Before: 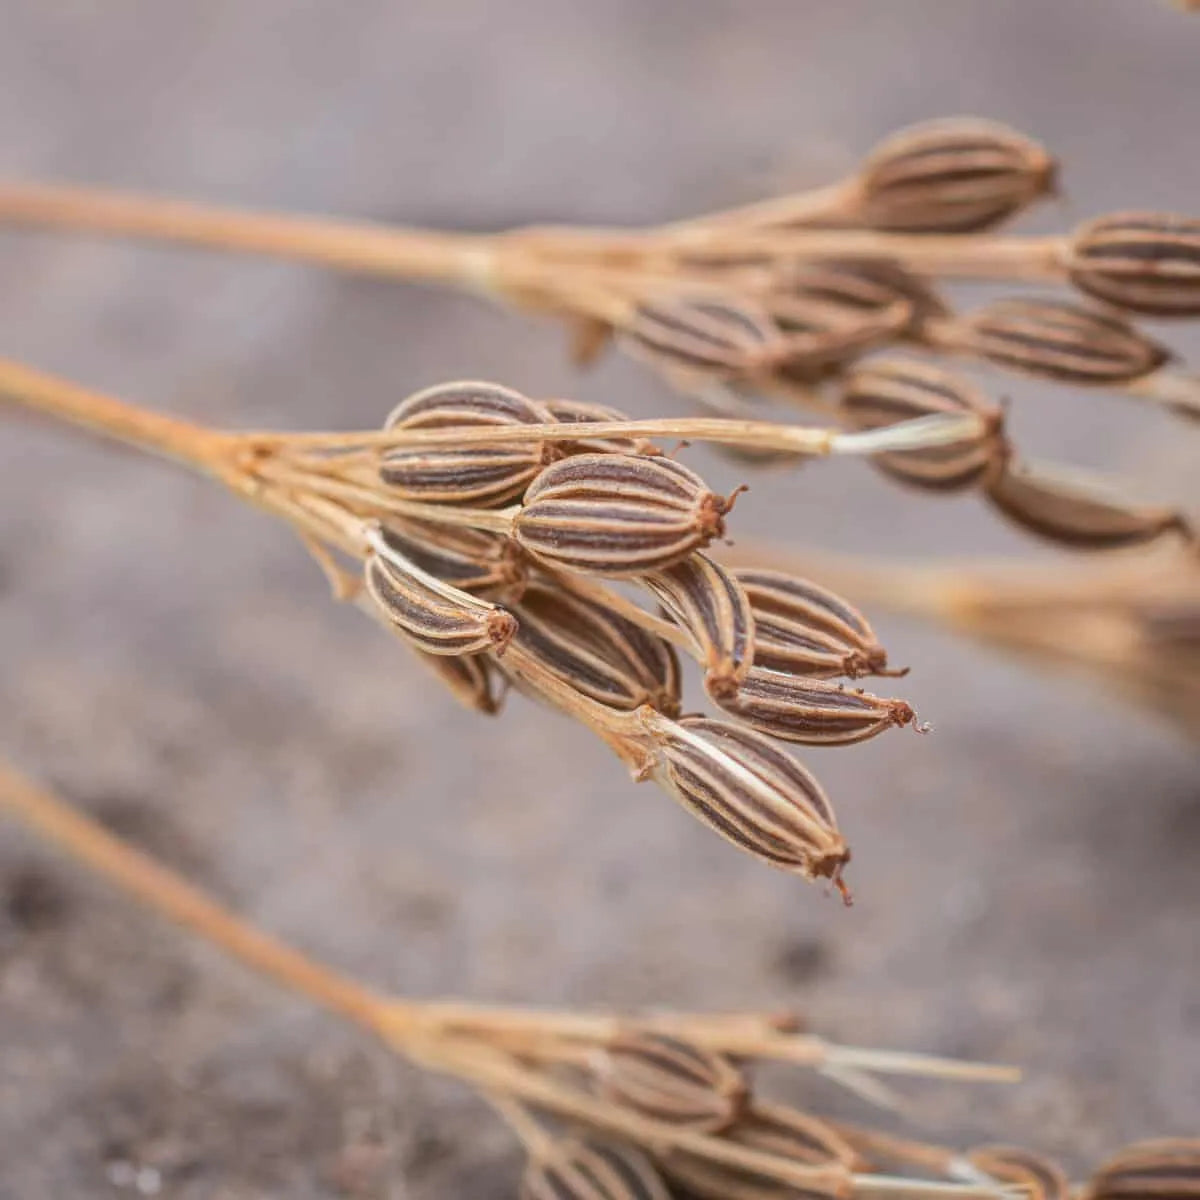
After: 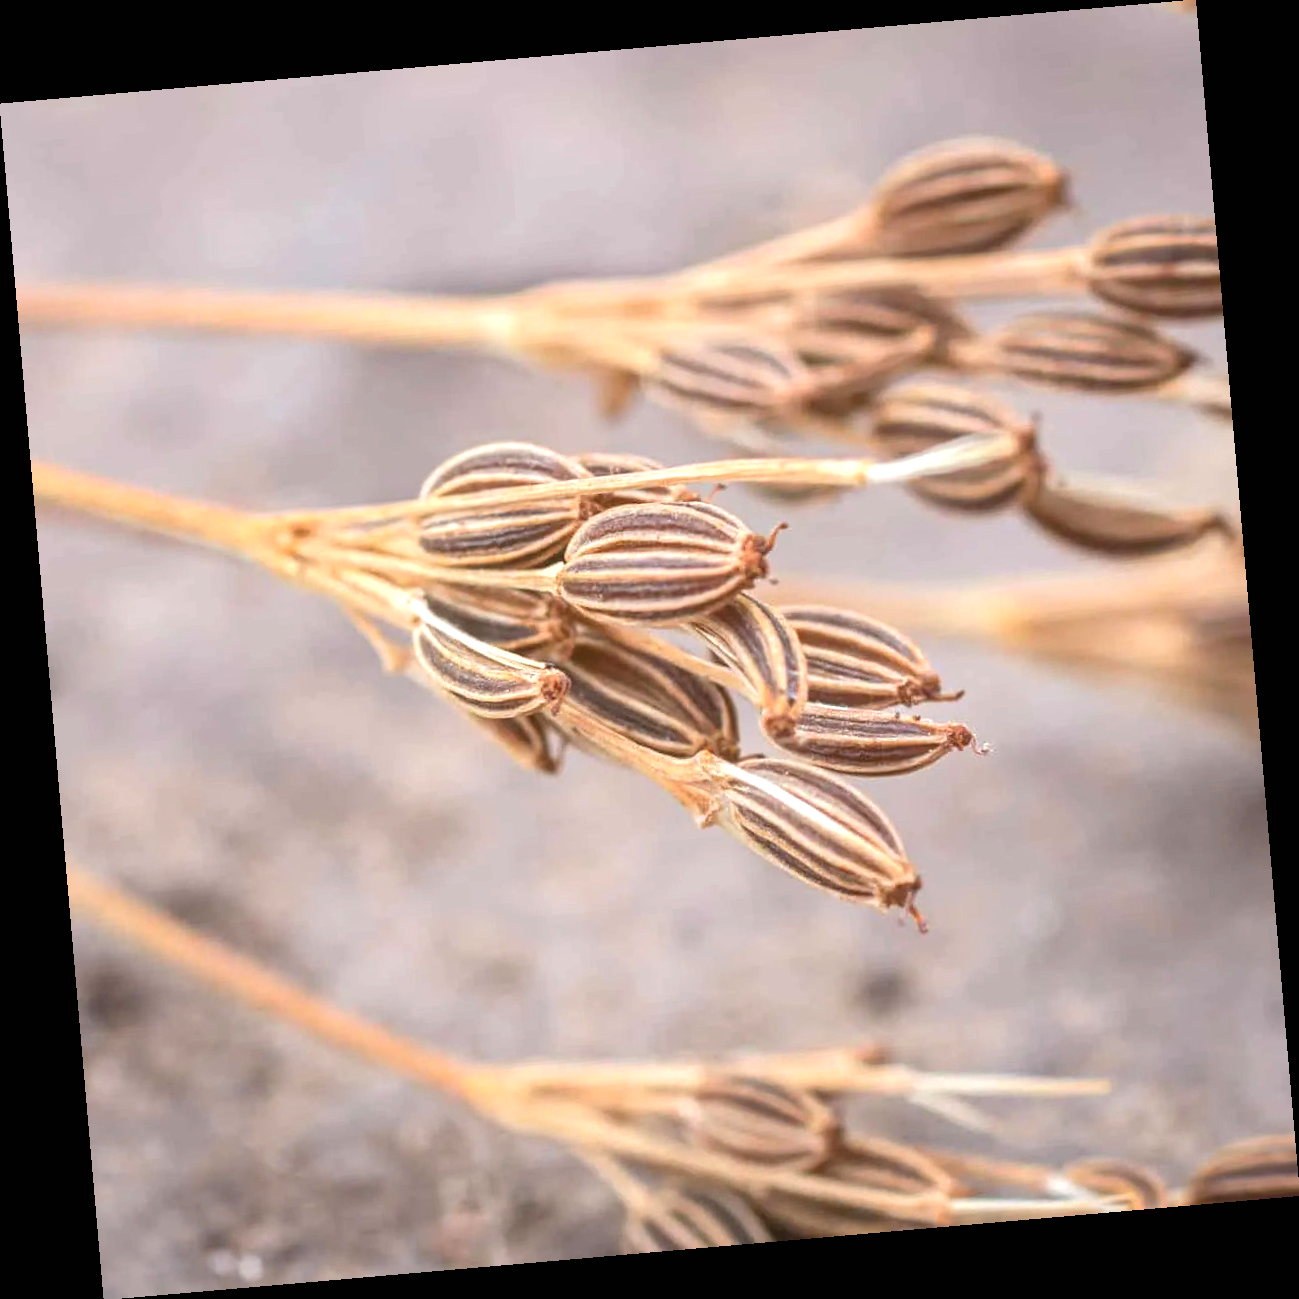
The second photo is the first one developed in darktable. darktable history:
rotate and perspective: rotation -4.98°, automatic cropping off
exposure: black level correction 0, exposure 0.7 EV, compensate exposure bias true, compensate highlight preservation false
